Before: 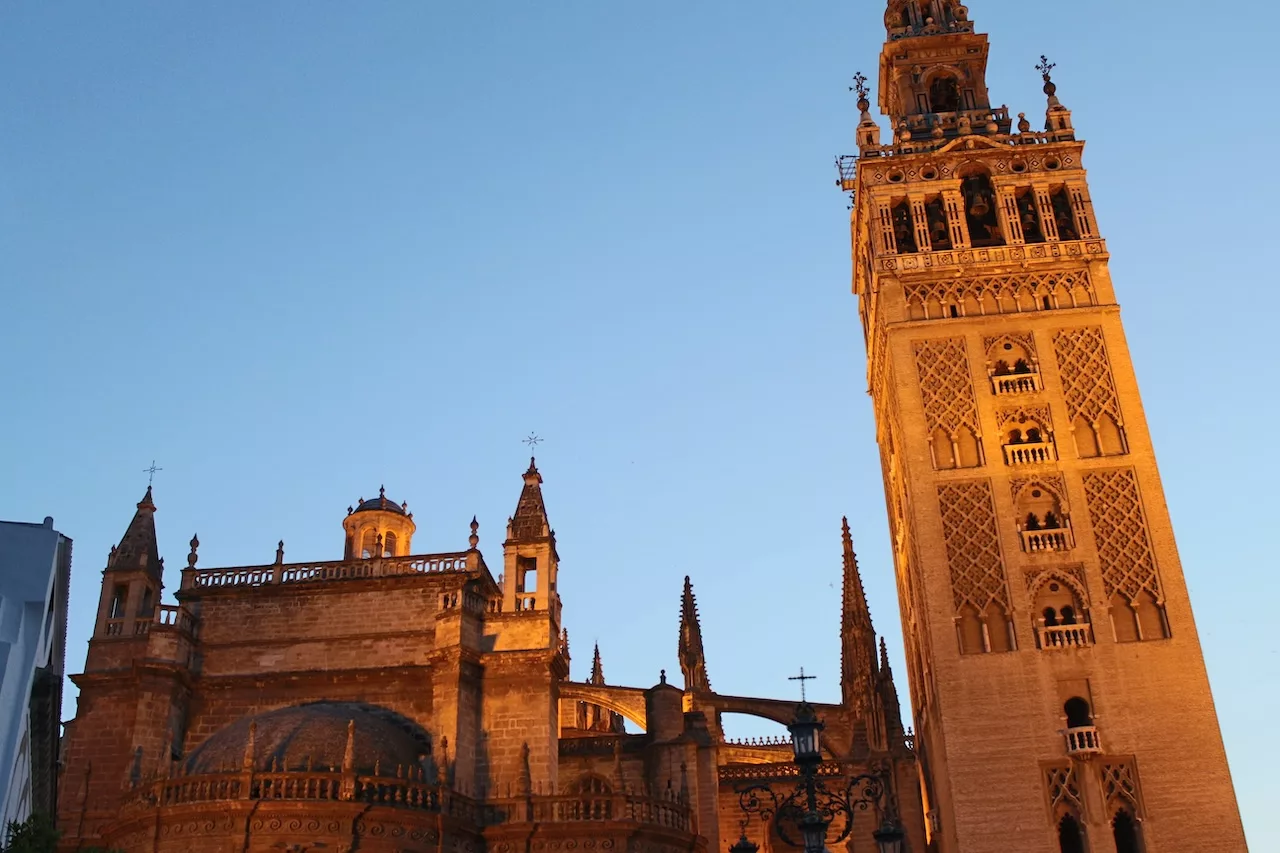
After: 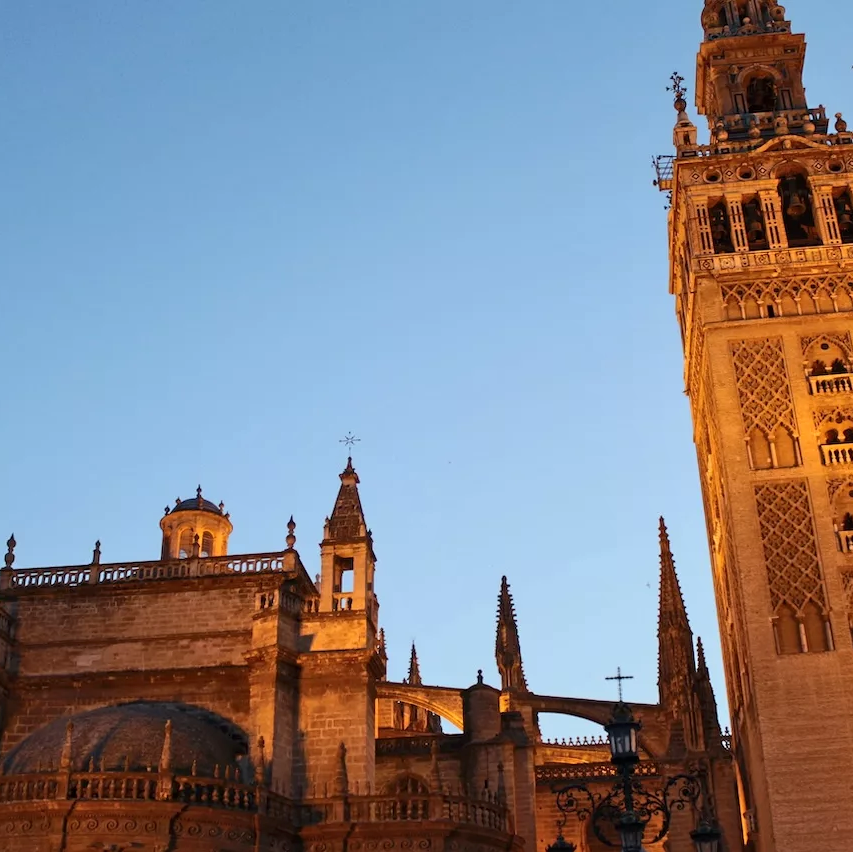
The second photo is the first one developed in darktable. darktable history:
crop and rotate: left 14.363%, right 18.925%
local contrast: mode bilateral grid, contrast 19, coarseness 50, detail 119%, midtone range 0.2
